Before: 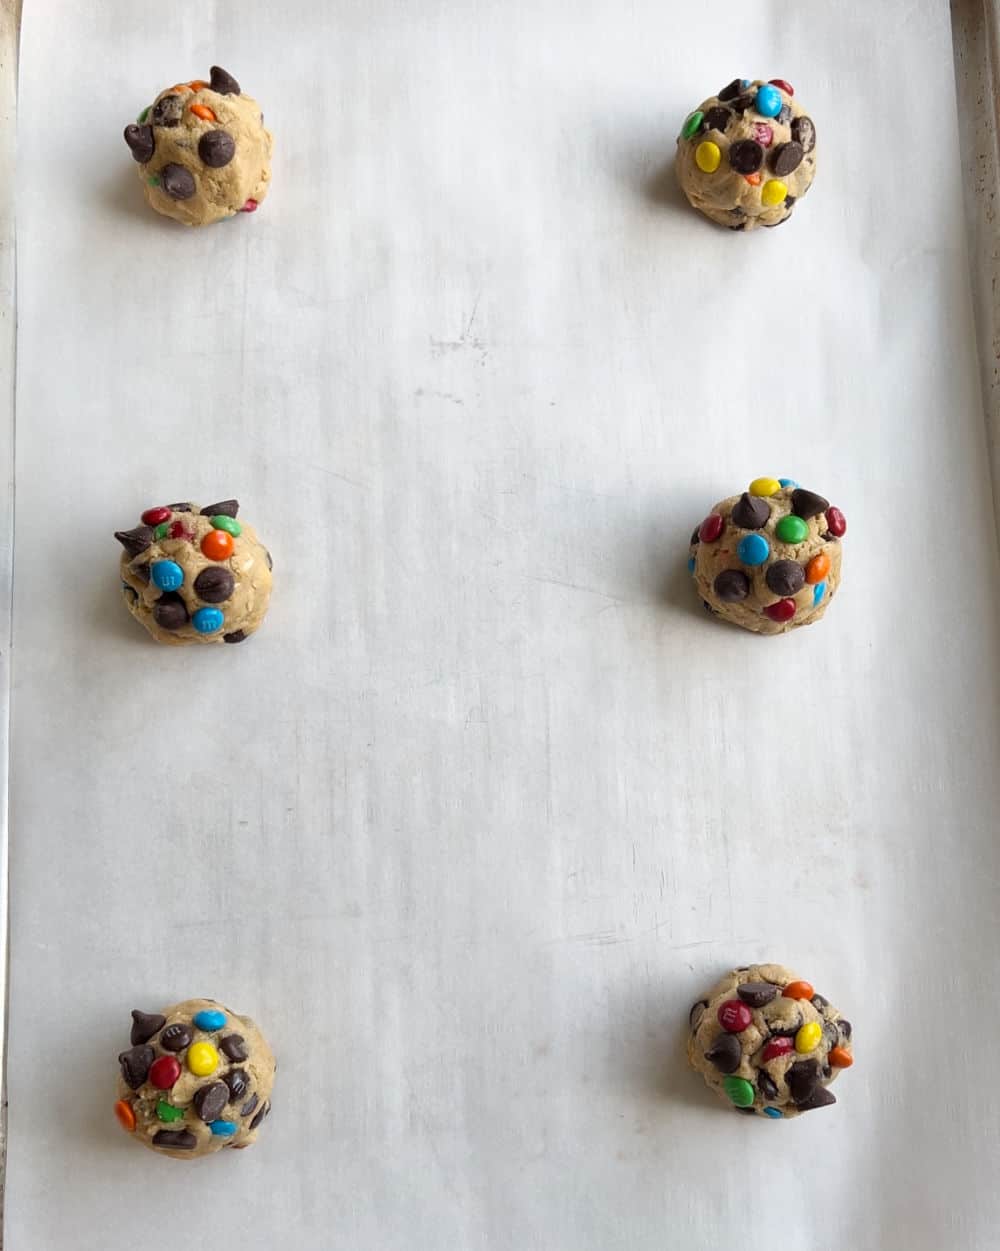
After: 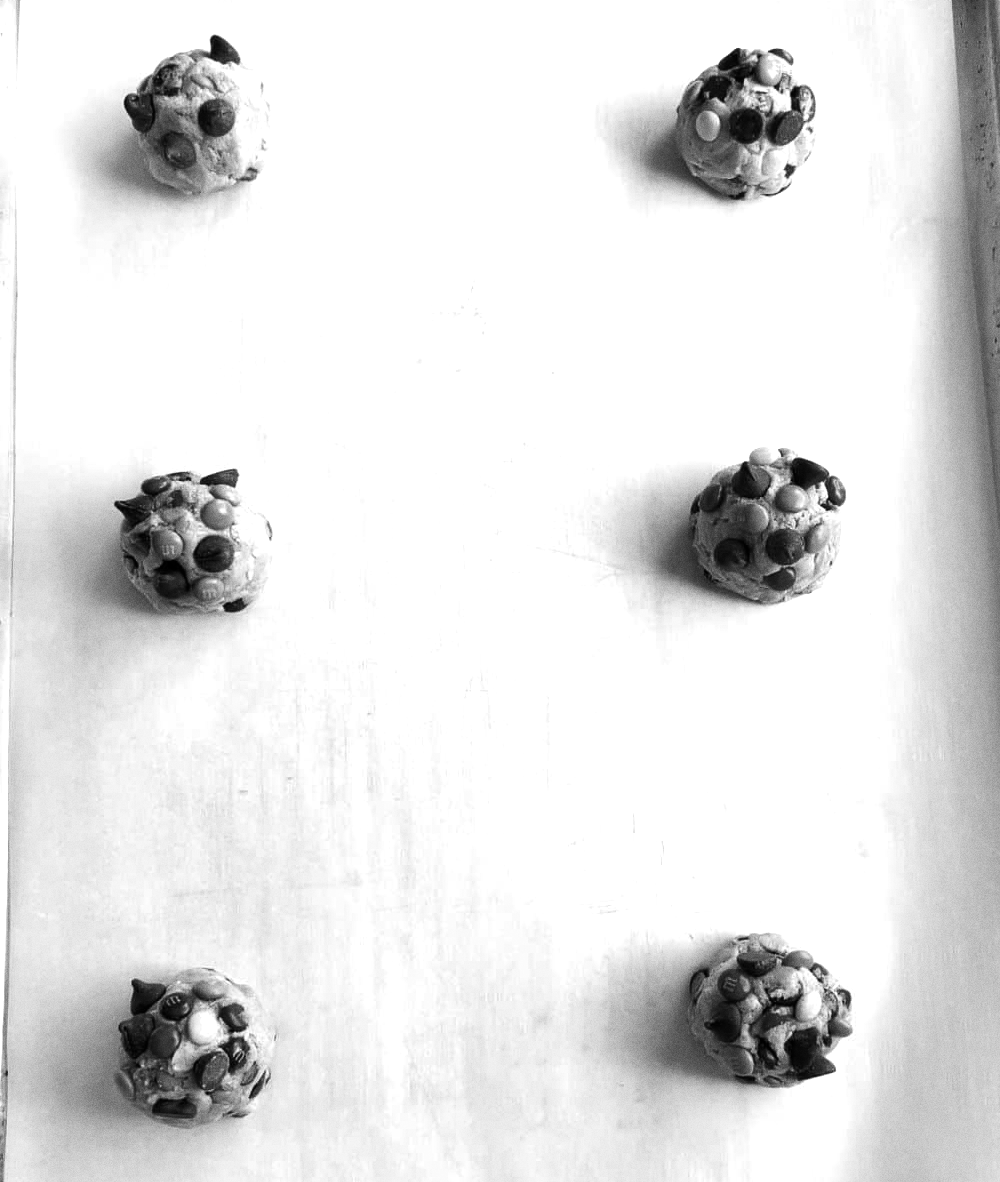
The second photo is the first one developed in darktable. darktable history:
tone equalizer: -8 EV -0.75 EV, -7 EV -0.7 EV, -6 EV -0.6 EV, -5 EV -0.4 EV, -3 EV 0.4 EV, -2 EV 0.6 EV, -1 EV 0.7 EV, +0 EV 0.75 EV, edges refinement/feathering 500, mask exposure compensation -1.57 EV, preserve details no
crop and rotate: top 2.479%, bottom 3.018%
monochrome: on, module defaults
grain: coarseness 0.09 ISO
